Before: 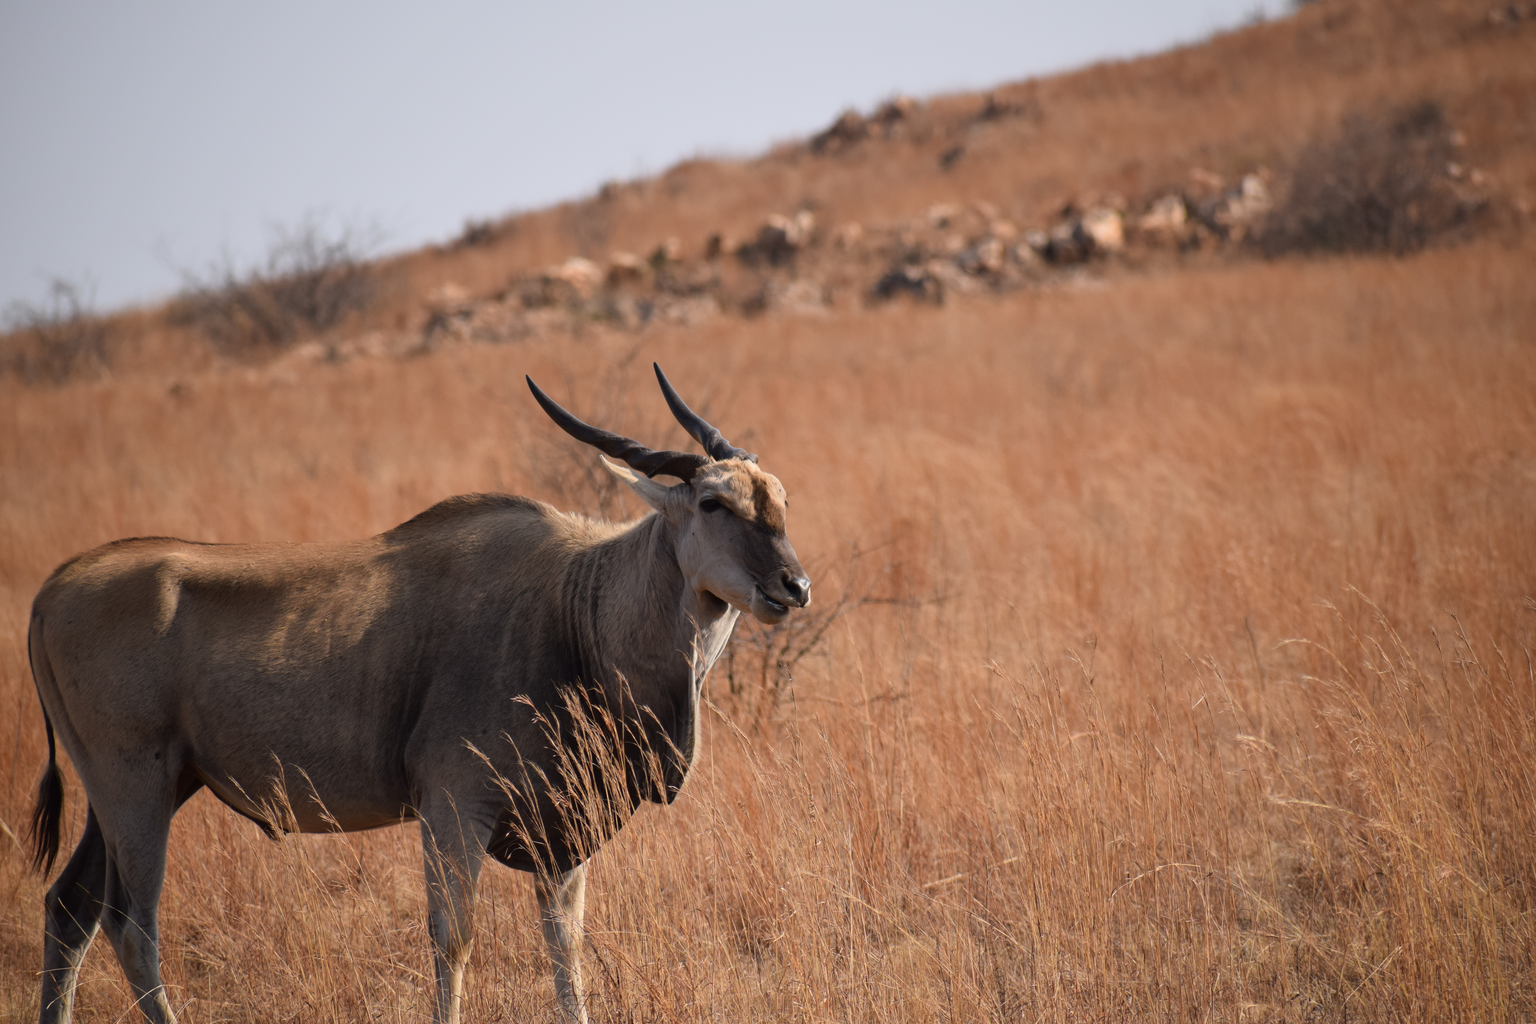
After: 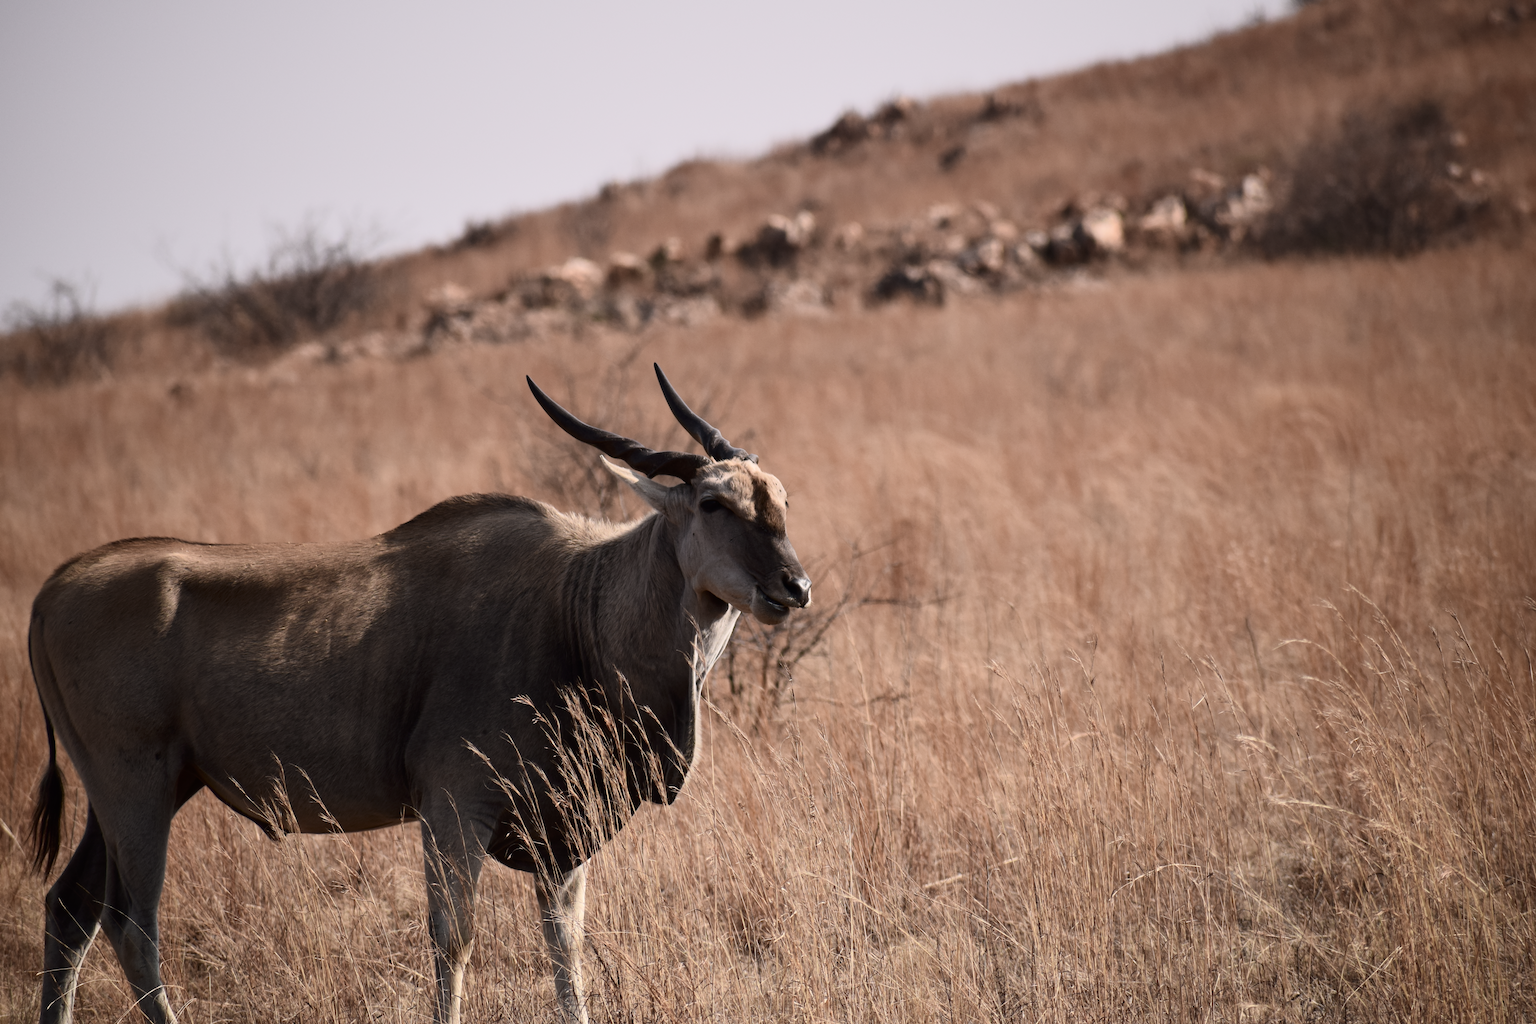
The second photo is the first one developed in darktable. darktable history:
contrast brightness saturation: contrast 0.25, saturation -0.31
graduated density: density 0.38 EV, hardness 21%, rotation -6.11°, saturation 32%
white balance: emerald 1
